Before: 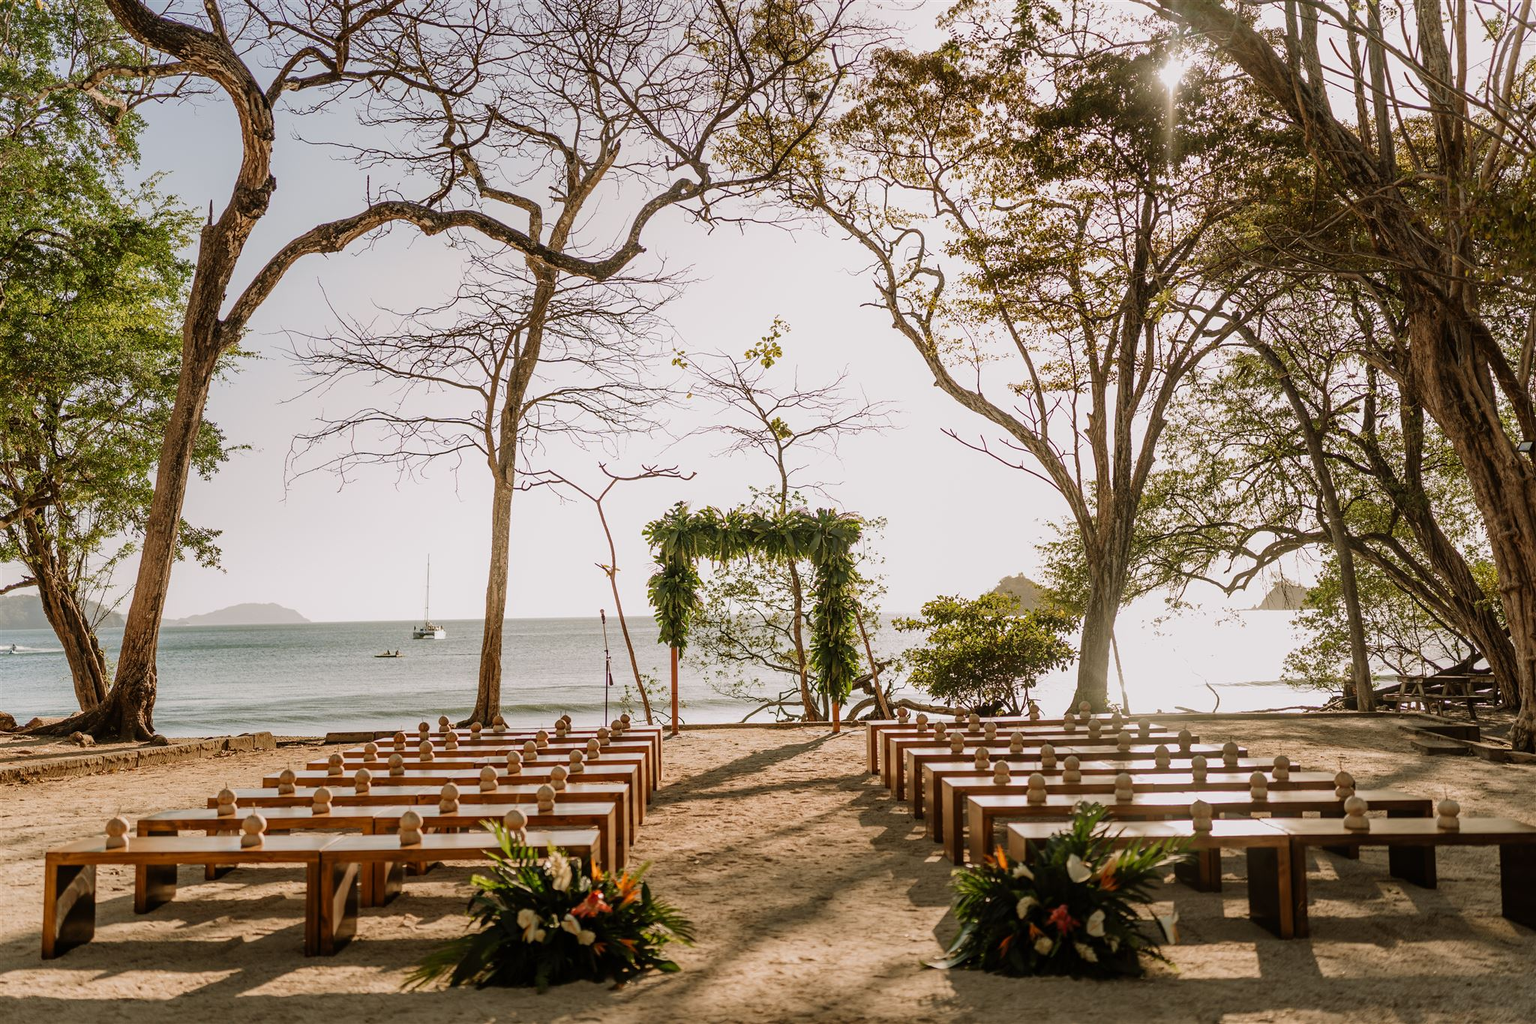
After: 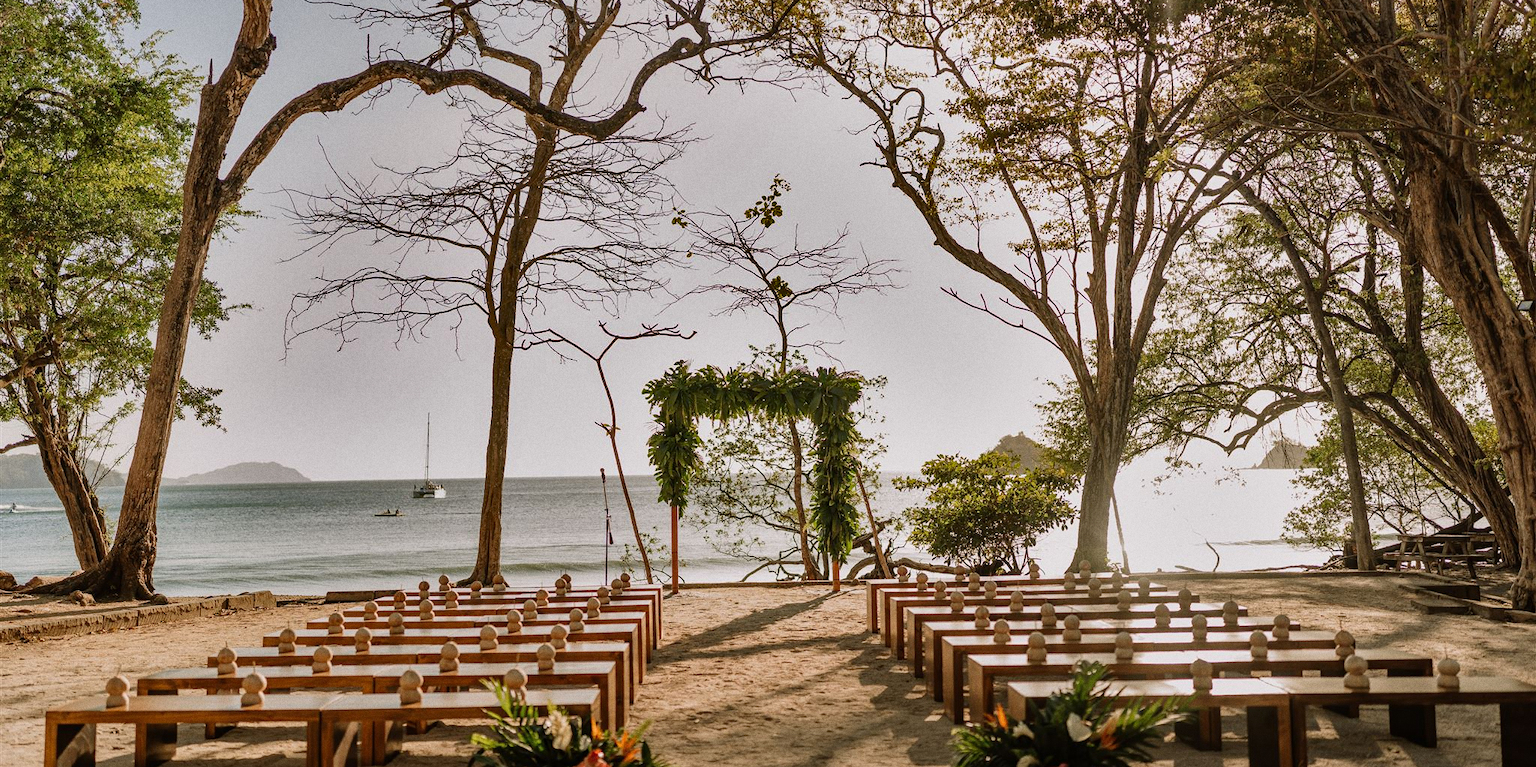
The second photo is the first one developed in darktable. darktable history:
shadows and highlights: shadows 24.5, highlights -78.15, soften with gaussian
grain: coarseness 0.09 ISO
crop: top 13.819%, bottom 11.169%
